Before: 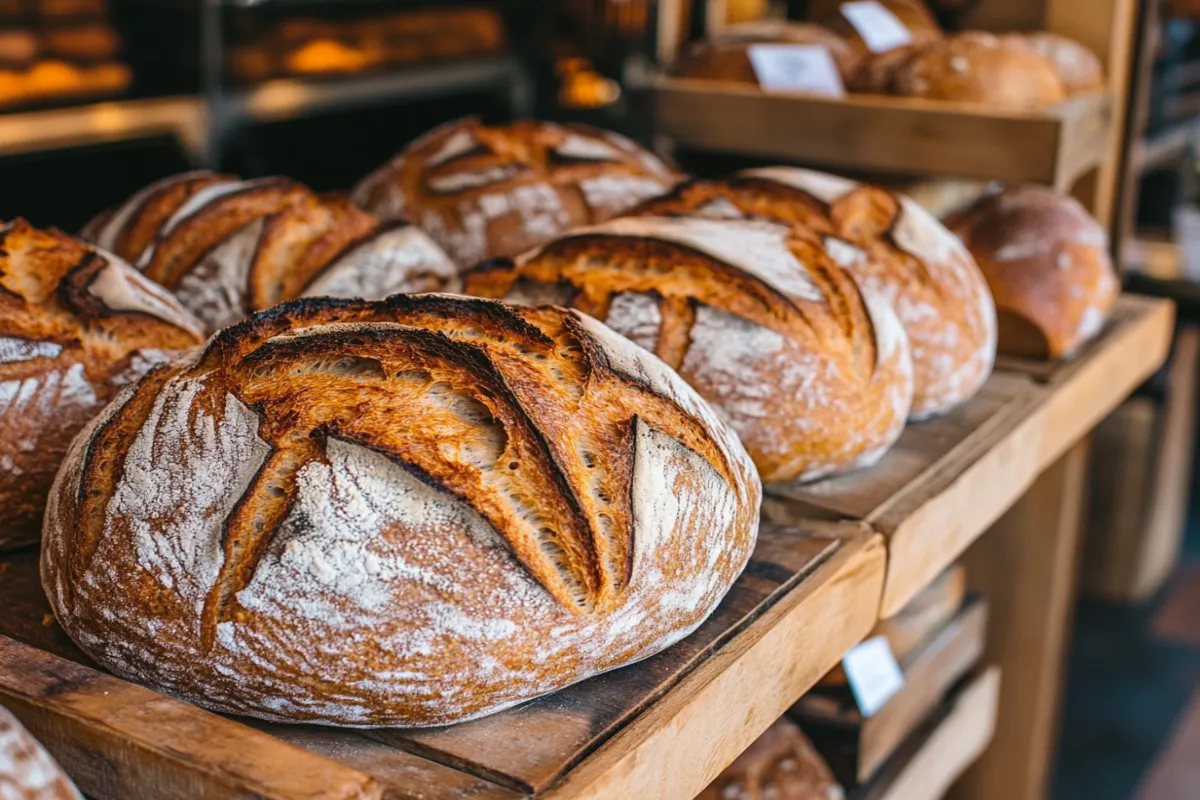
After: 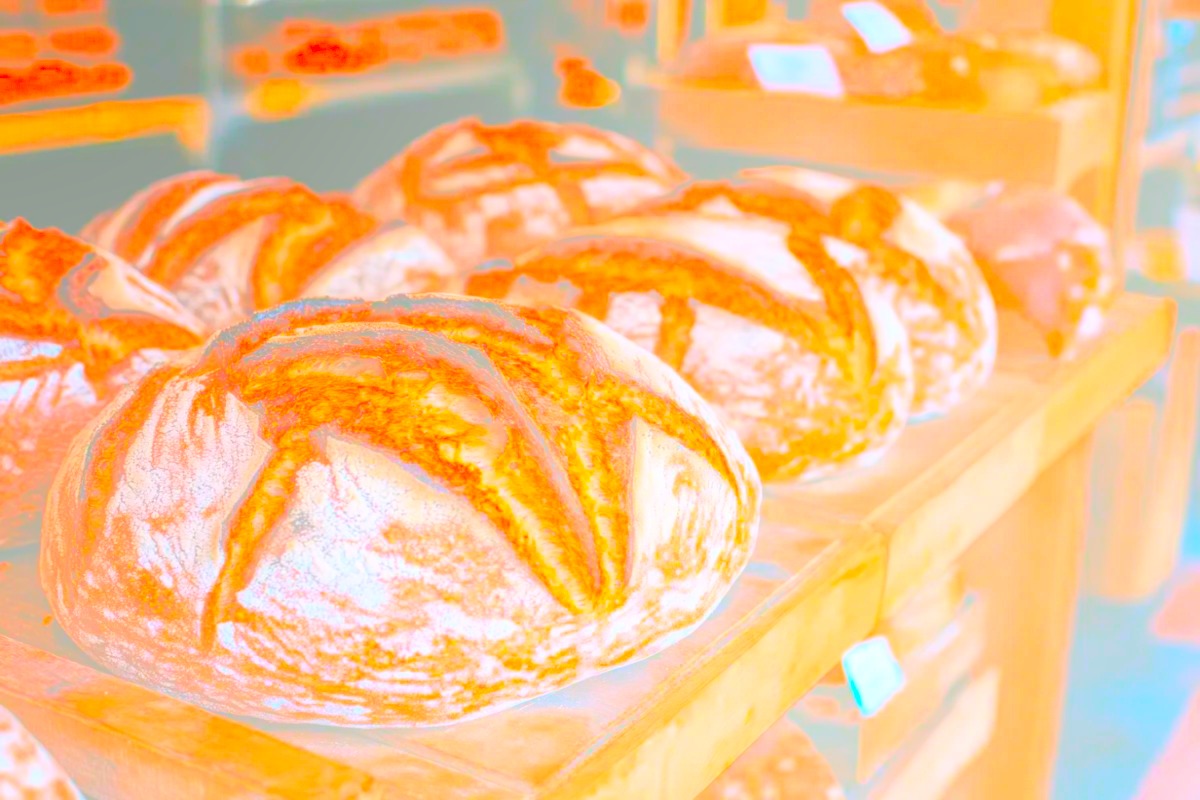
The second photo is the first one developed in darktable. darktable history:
shadows and highlights: low approximation 0.01, soften with gaussian
bloom: size 70%, threshold 25%, strength 70%
color correction: highlights a* 1.59, highlights b* -1.7, saturation 2.48
